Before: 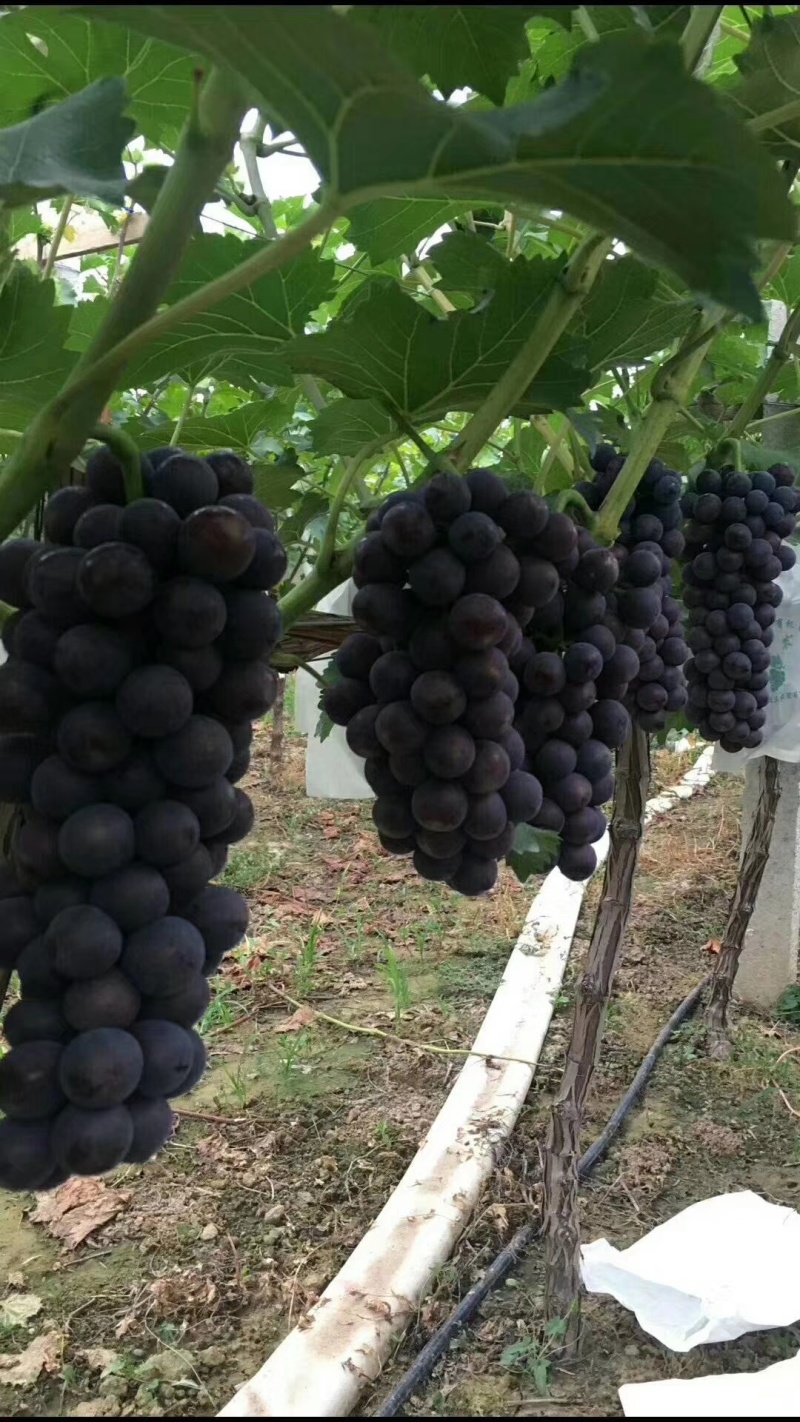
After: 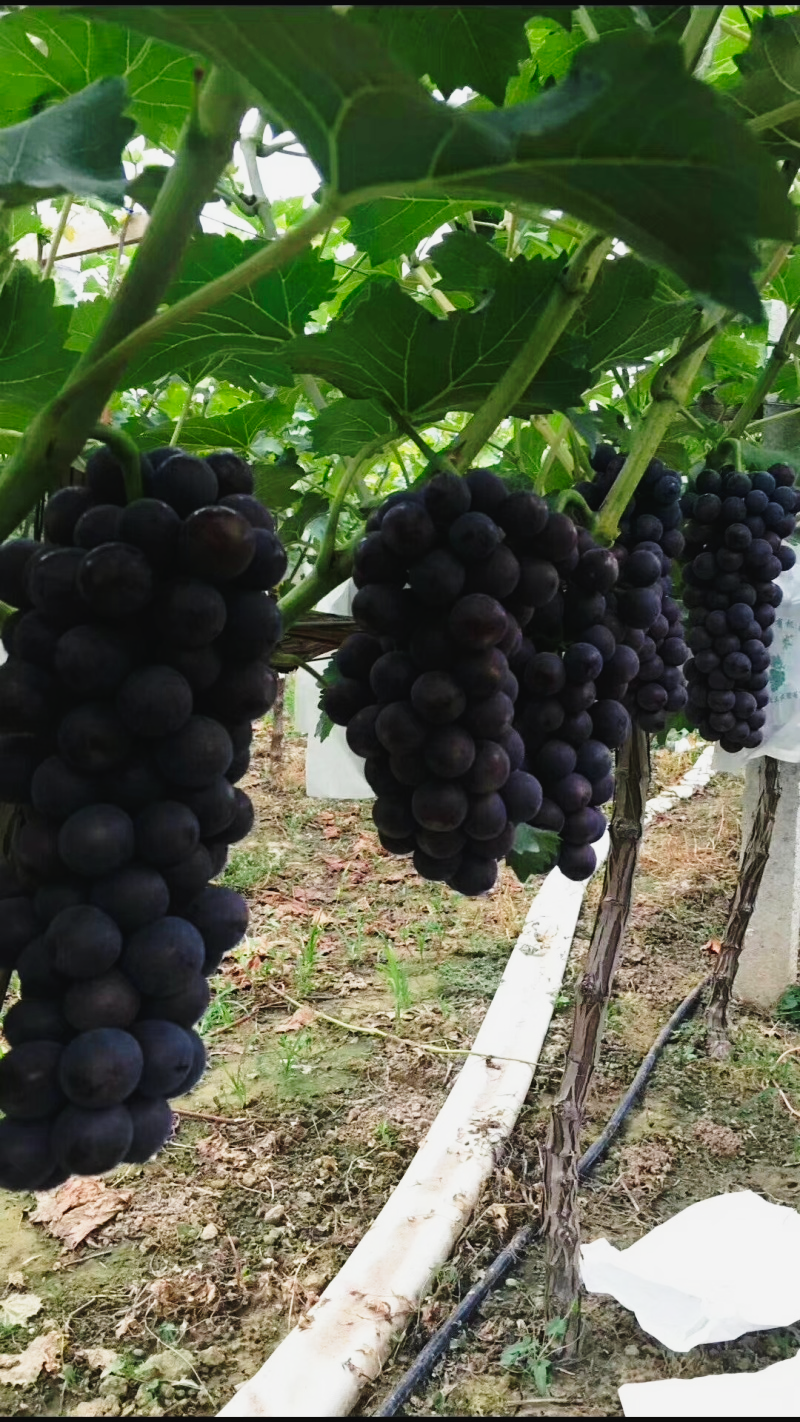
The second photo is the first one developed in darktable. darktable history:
tone curve: curves: ch0 [(0, 0.026) (0.058, 0.049) (0.246, 0.214) (0.437, 0.498) (0.55, 0.644) (0.657, 0.767) (0.822, 0.9) (1, 0.961)]; ch1 [(0, 0) (0.346, 0.307) (0.408, 0.369) (0.453, 0.457) (0.476, 0.489) (0.502, 0.493) (0.521, 0.515) (0.537, 0.531) (0.612, 0.641) (0.676, 0.728) (1, 1)]; ch2 [(0, 0) (0.346, 0.34) (0.434, 0.46) (0.485, 0.494) (0.5, 0.494) (0.511, 0.504) (0.537, 0.551) (0.579, 0.599) (0.625, 0.686) (1, 1)], preserve colors none
